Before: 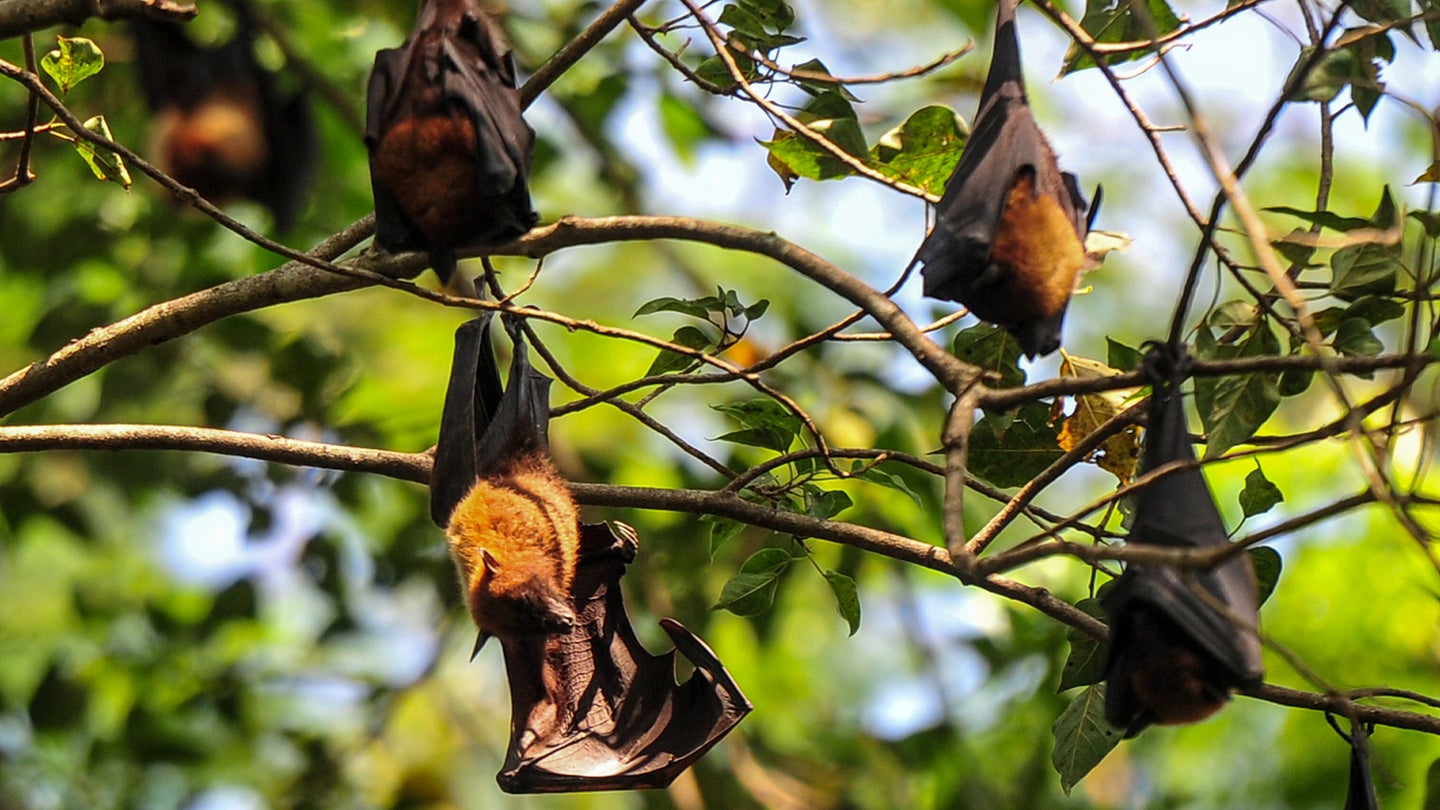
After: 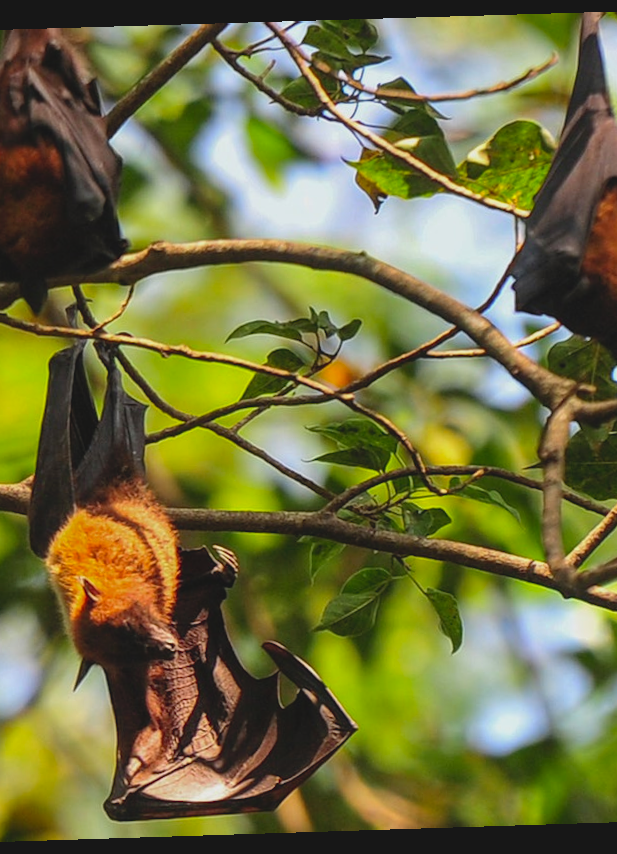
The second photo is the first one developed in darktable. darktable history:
rotate and perspective: rotation -1.77°, lens shift (horizontal) 0.004, automatic cropping off
crop: left 28.583%, right 29.231%
lowpass: radius 0.1, contrast 0.85, saturation 1.1, unbound 0
